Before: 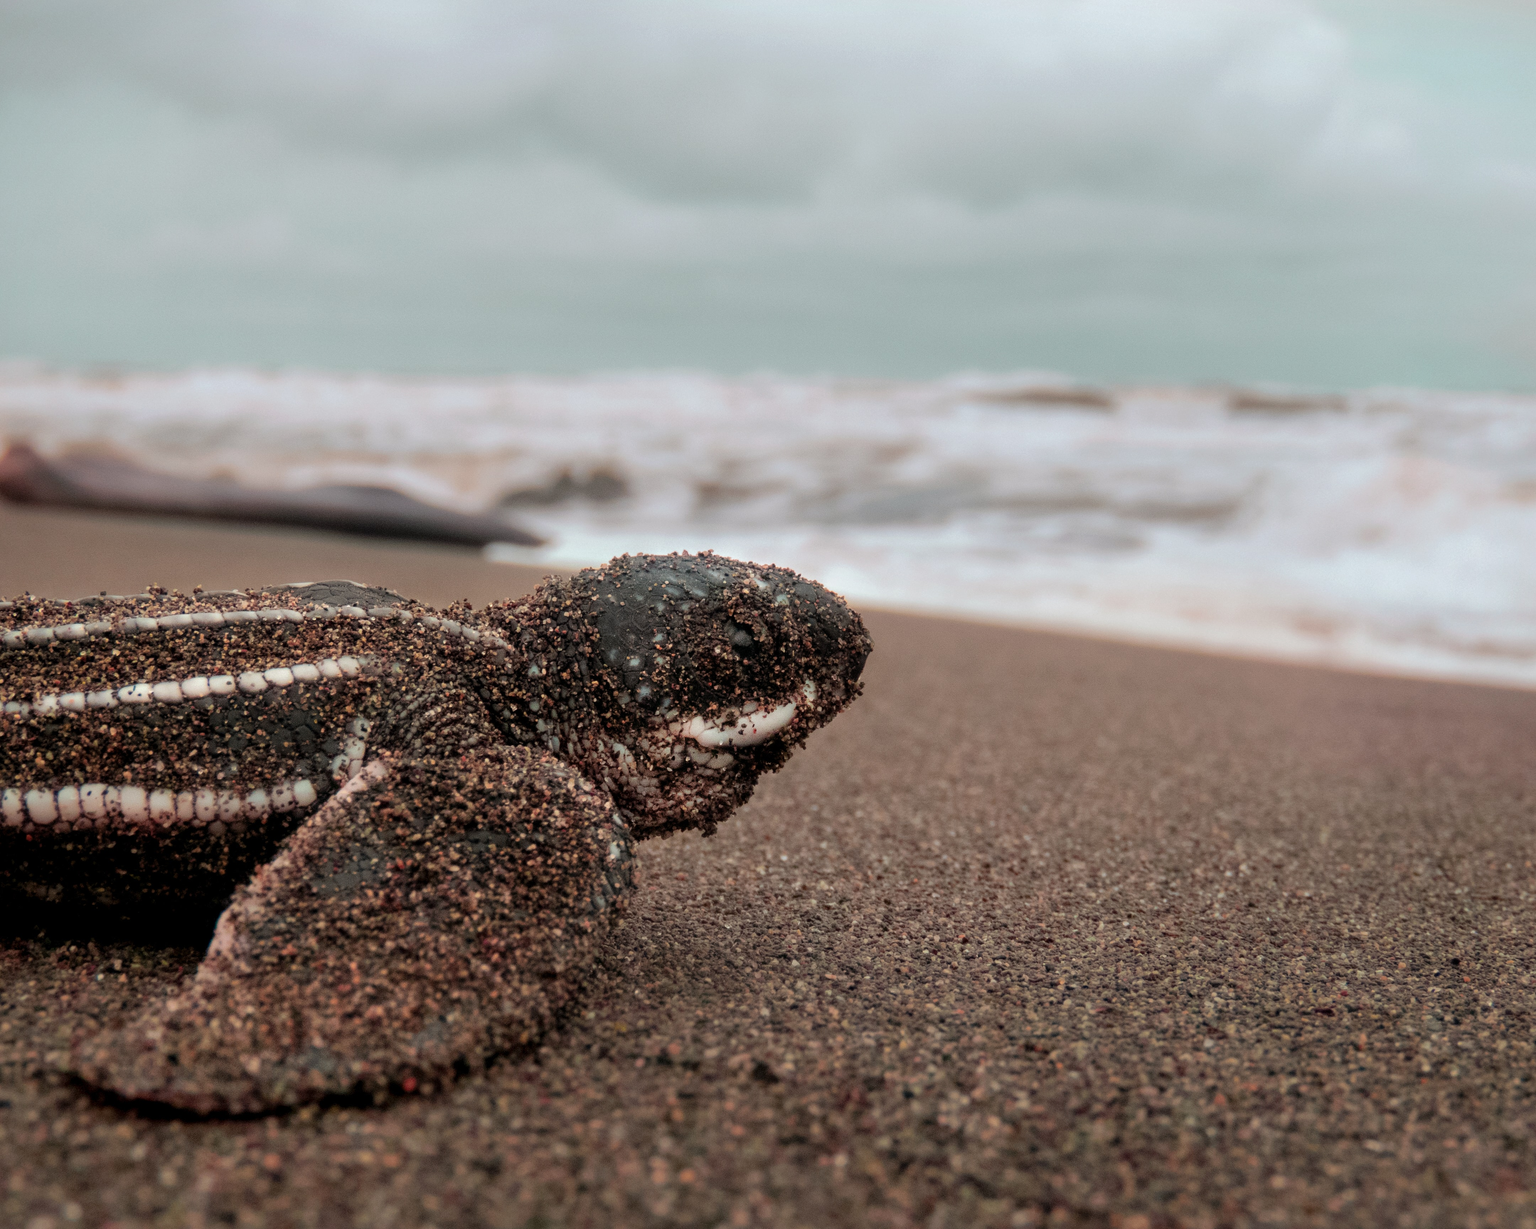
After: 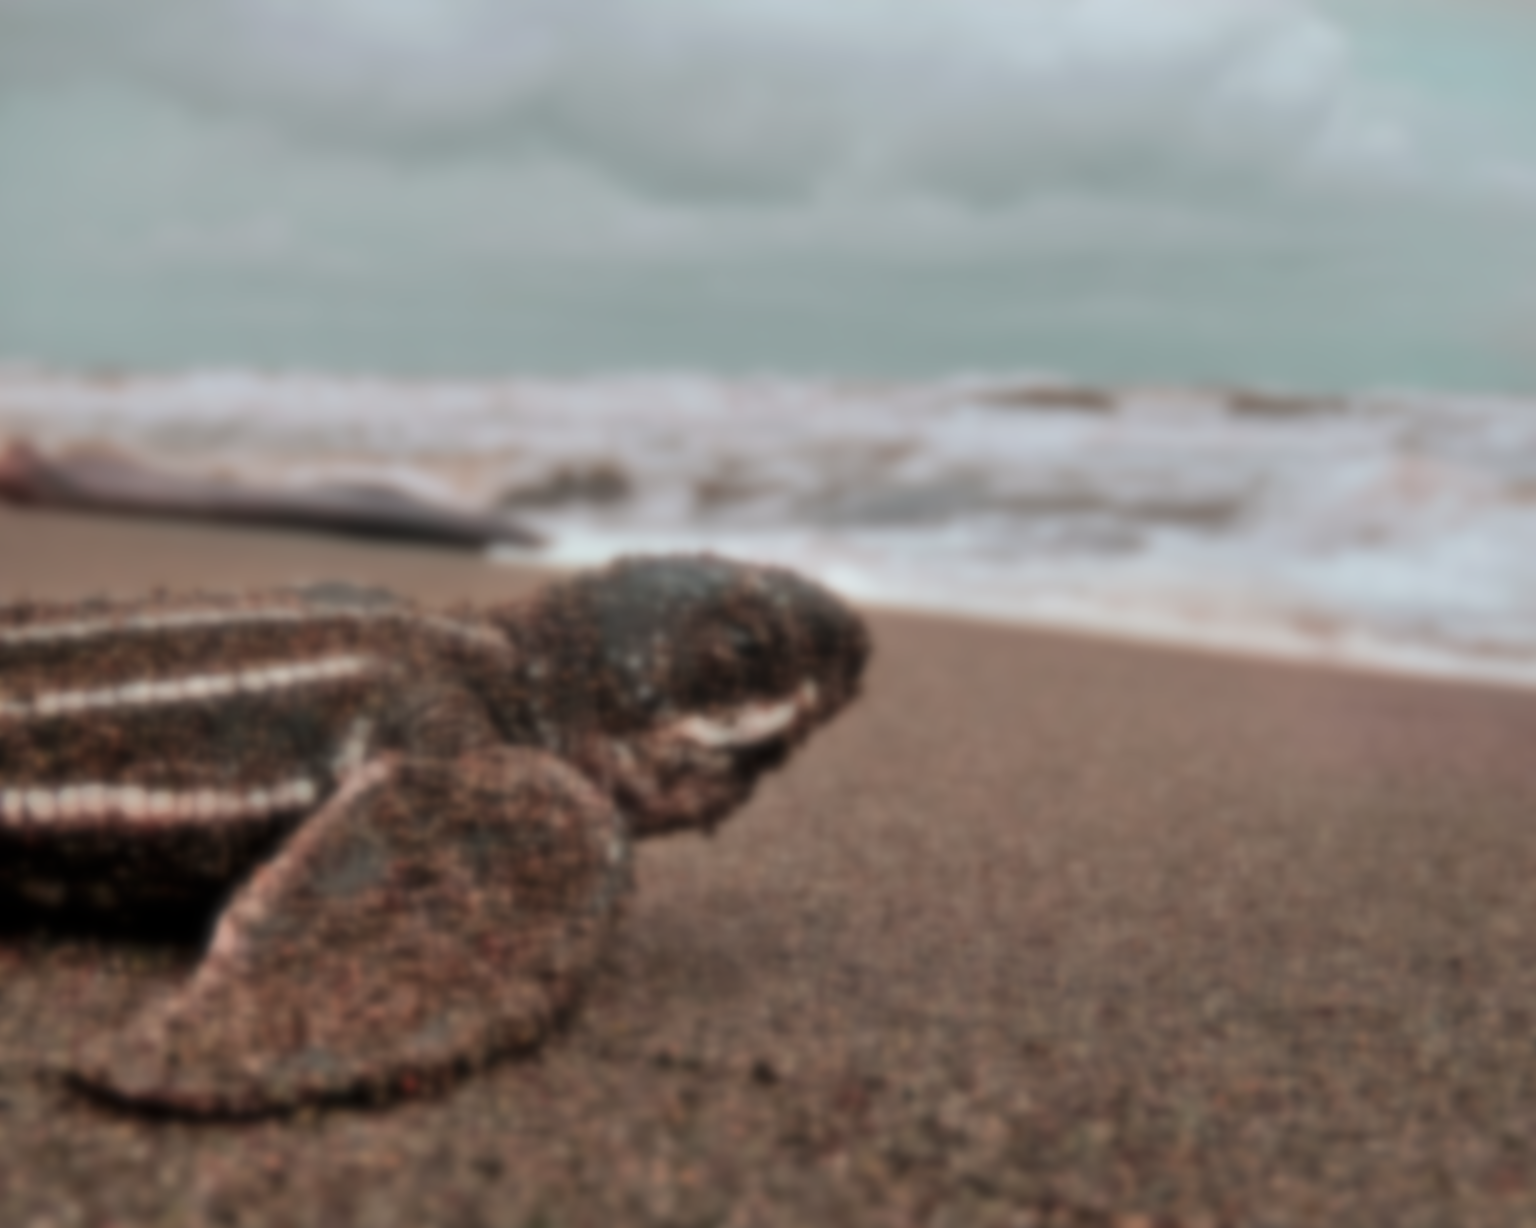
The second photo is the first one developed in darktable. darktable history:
lowpass: radius 16, unbound 0
shadows and highlights: shadows color adjustment 97.66%, soften with gaussian
